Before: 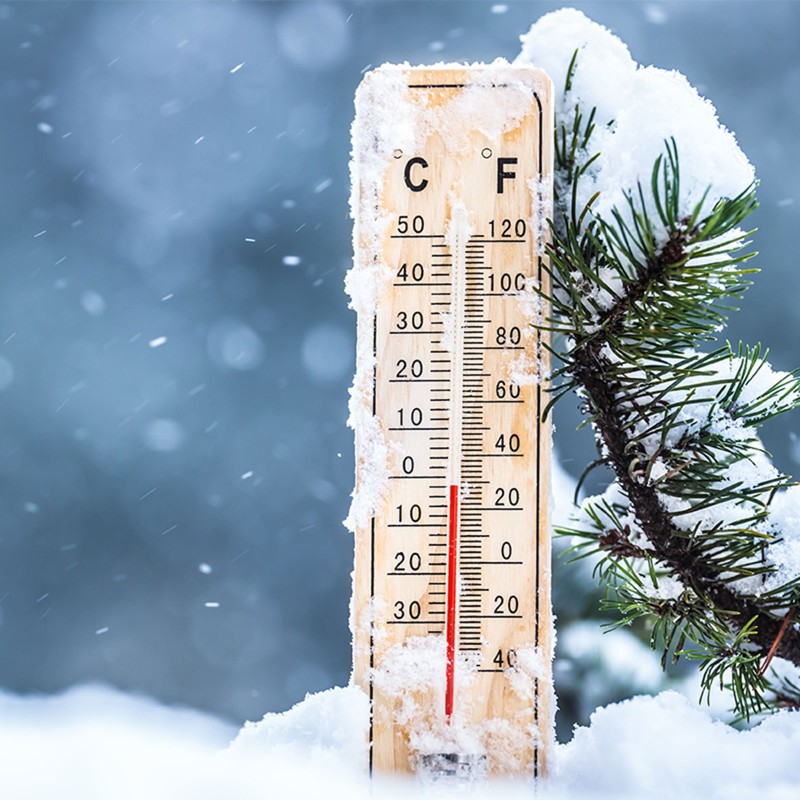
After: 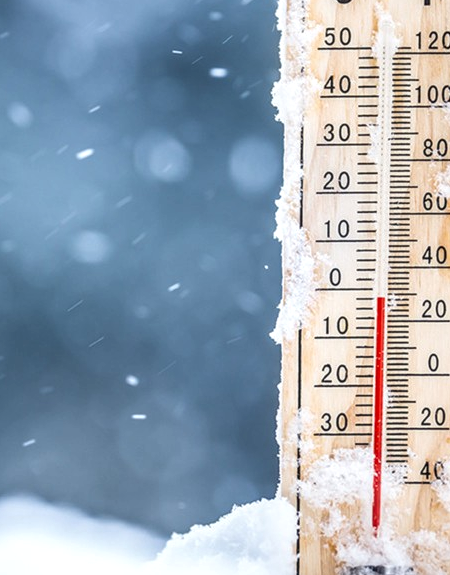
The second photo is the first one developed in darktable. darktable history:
local contrast: detail 130%
crop: left 9.22%, top 23.609%, right 34.496%, bottom 4.399%
